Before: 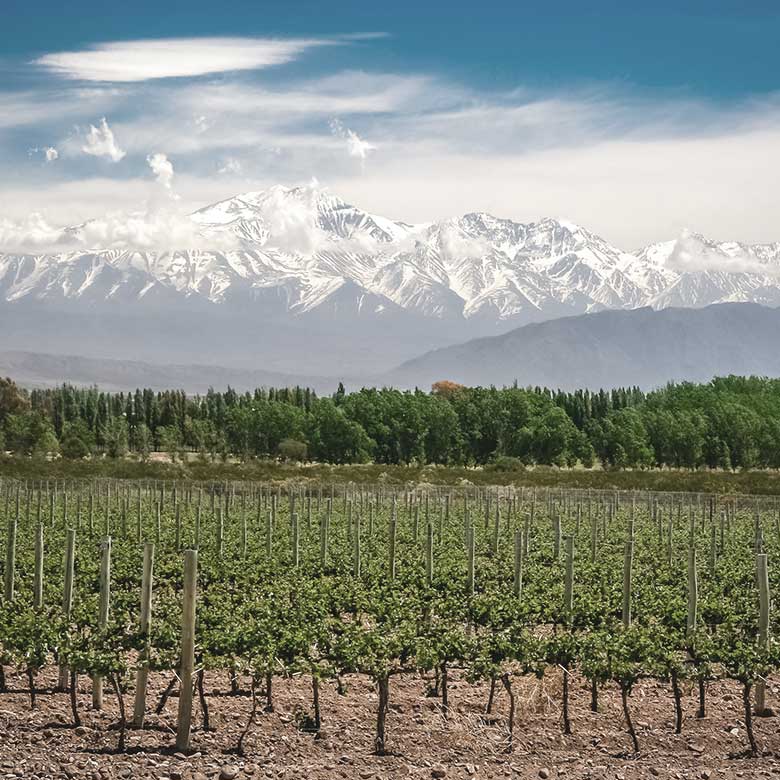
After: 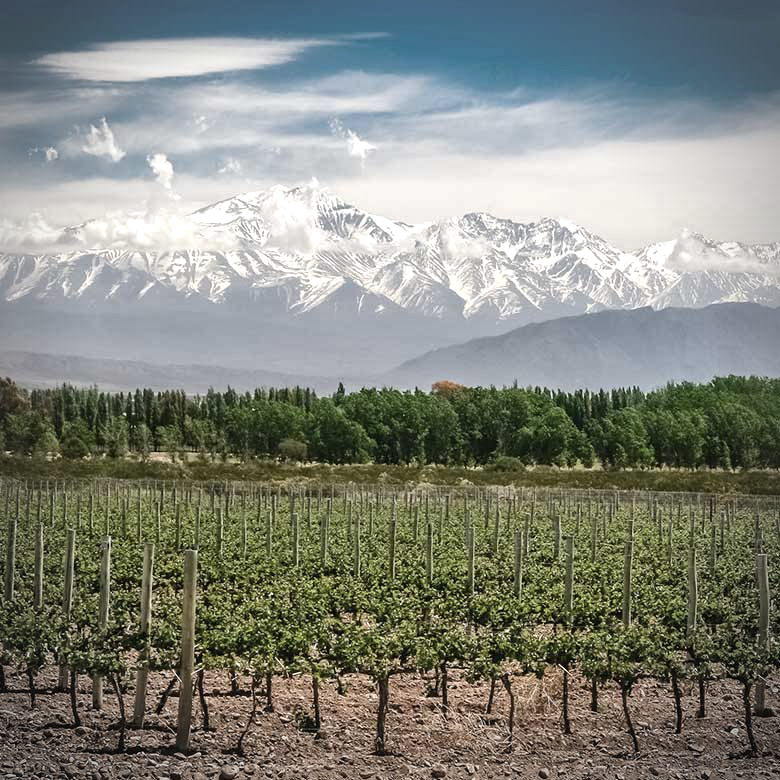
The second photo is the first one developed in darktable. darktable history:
local contrast: mode bilateral grid, contrast 20, coarseness 50, detail 144%, midtone range 0.2
vignetting: on, module defaults
